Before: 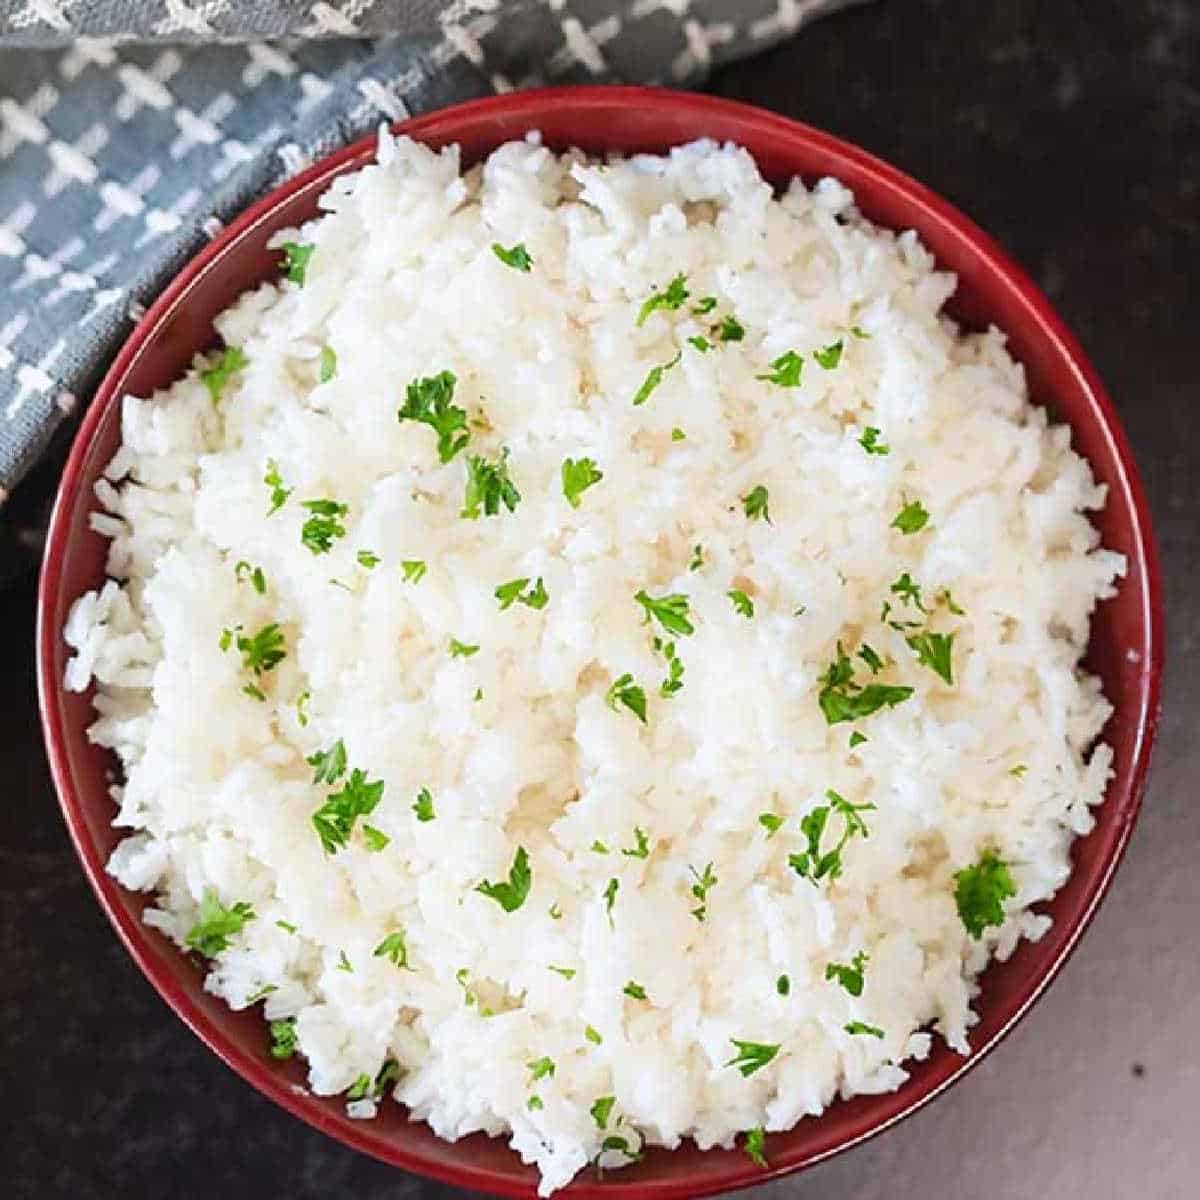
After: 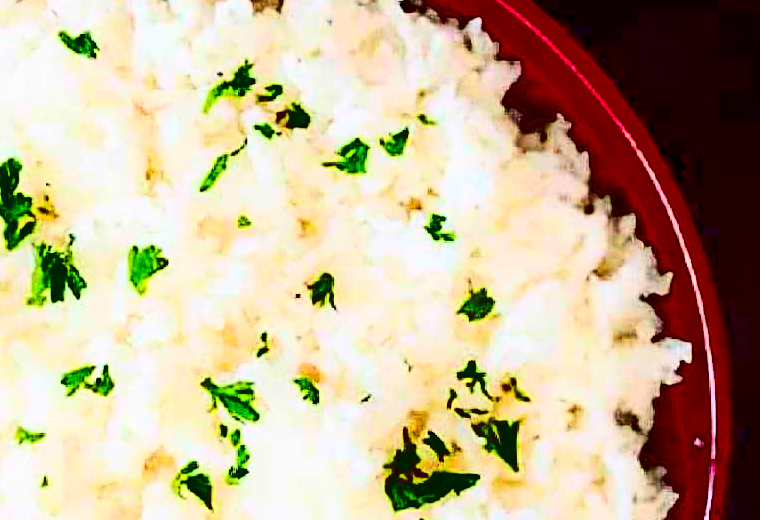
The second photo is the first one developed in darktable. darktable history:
crop: left 36.217%, top 17.822%, right 0.402%, bottom 38.775%
exposure: black level correction 0.029, exposure -0.075 EV, compensate exposure bias true, compensate highlight preservation false
contrast brightness saturation: contrast 0.778, brightness -0.99, saturation 0.999
